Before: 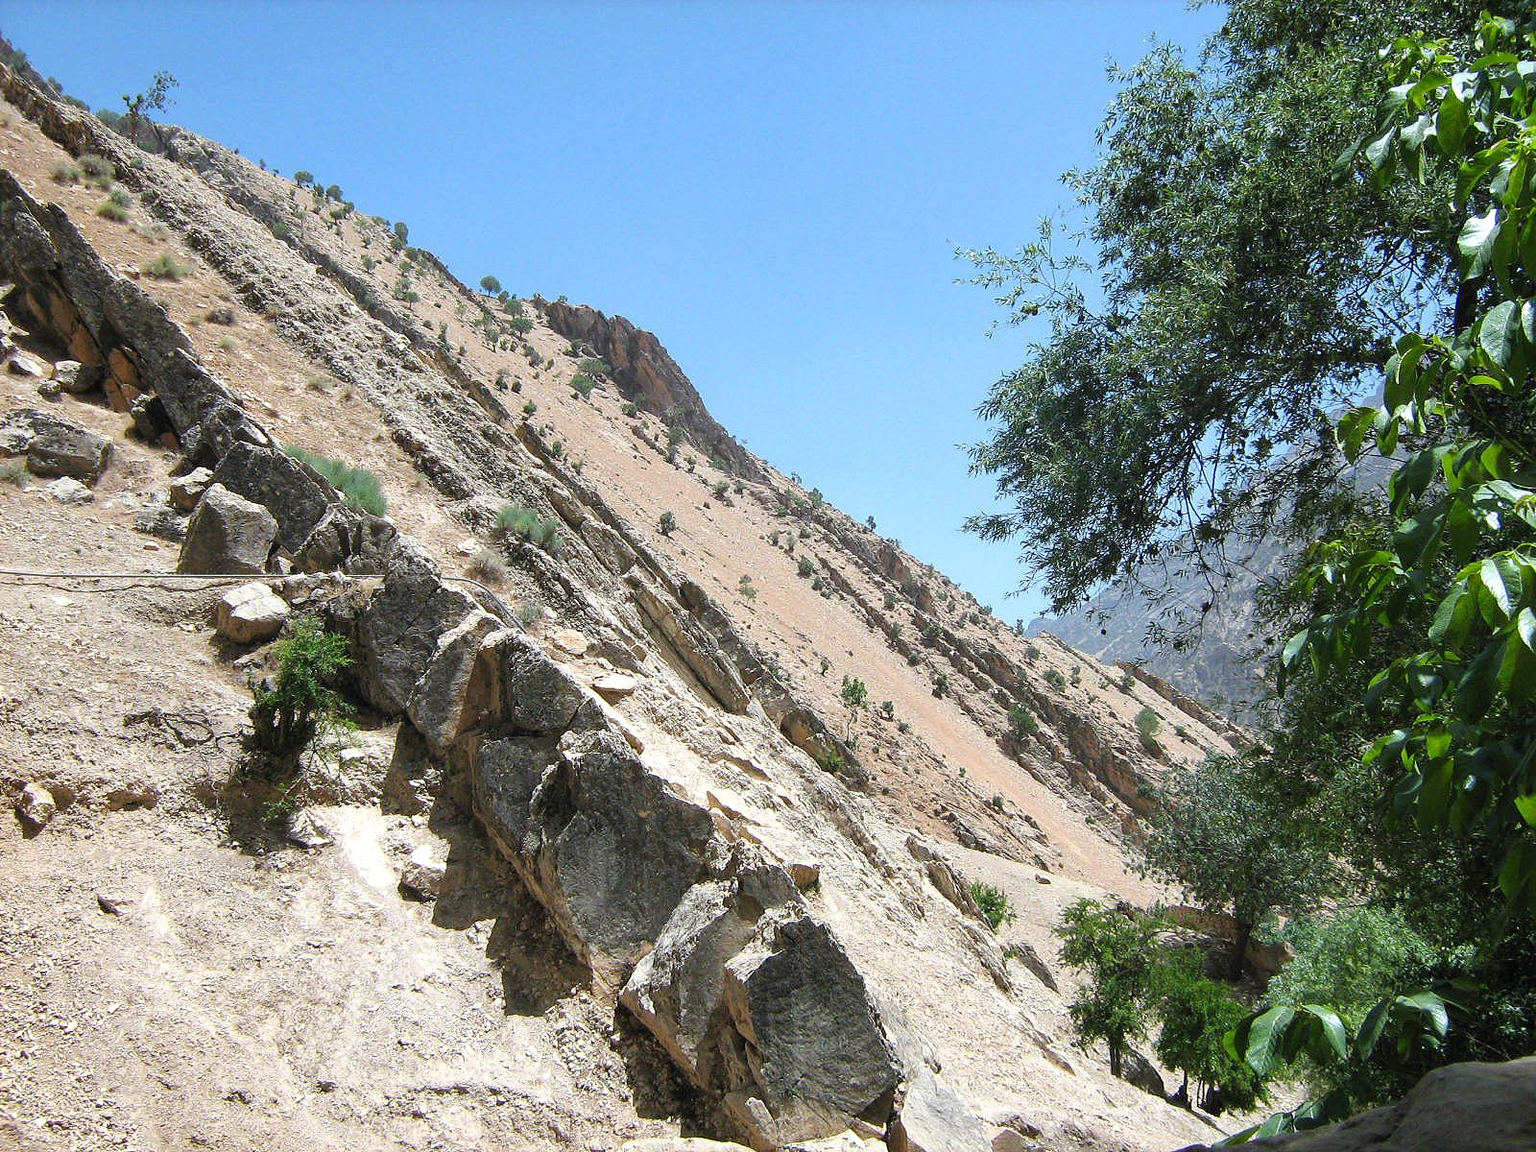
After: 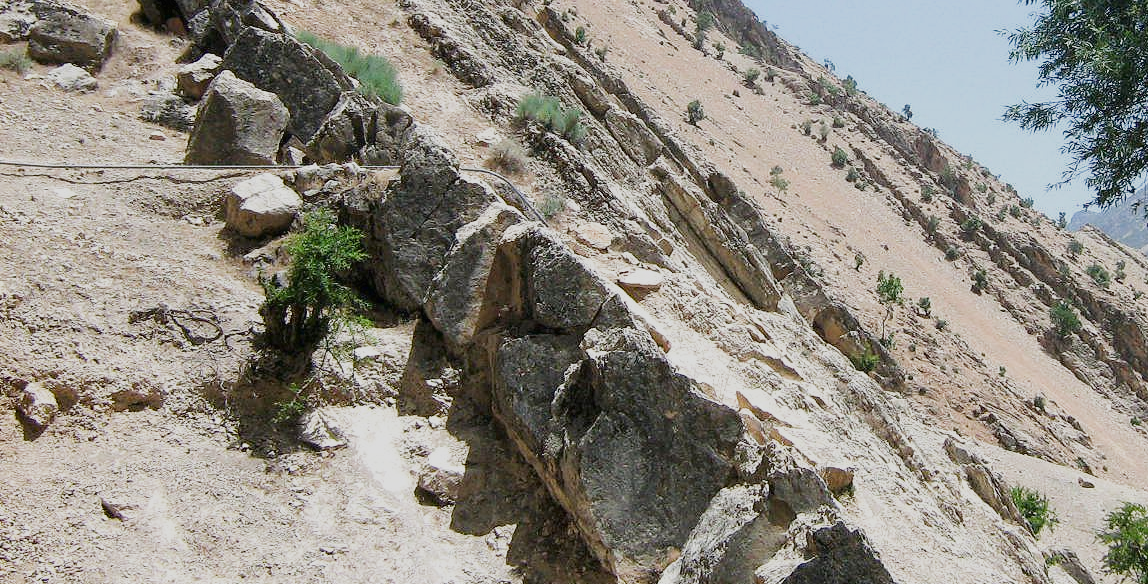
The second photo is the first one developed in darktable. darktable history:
exposure: black level correction 0.005, exposure 0.001 EV, compensate exposure bias true, compensate highlight preservation false
filmic rgb: black relative exposure -14.3 EV, white relative exposure 3.37 EV, hardness 7.96, contrast 0.992, color science v5 (2021), contrast in shadows safe, contrast in highlights safe
crop: top 36.165%, right 28.207%, bottom 15.112%
